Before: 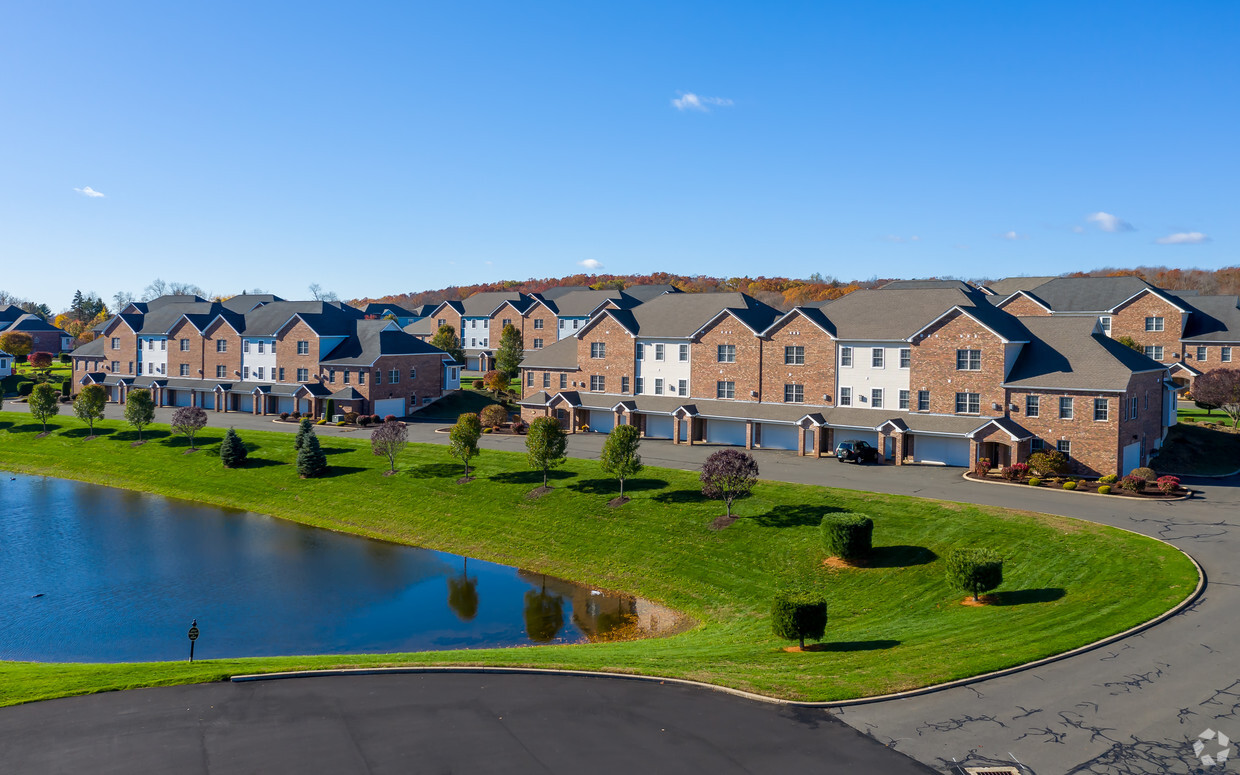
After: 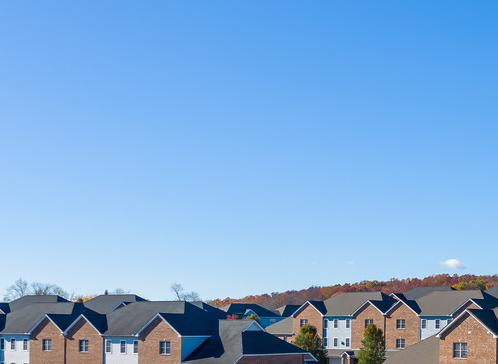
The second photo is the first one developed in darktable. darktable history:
crop and rotate: left 11.141%, top 0.08%, right 48.622%, bottom 52.895%
